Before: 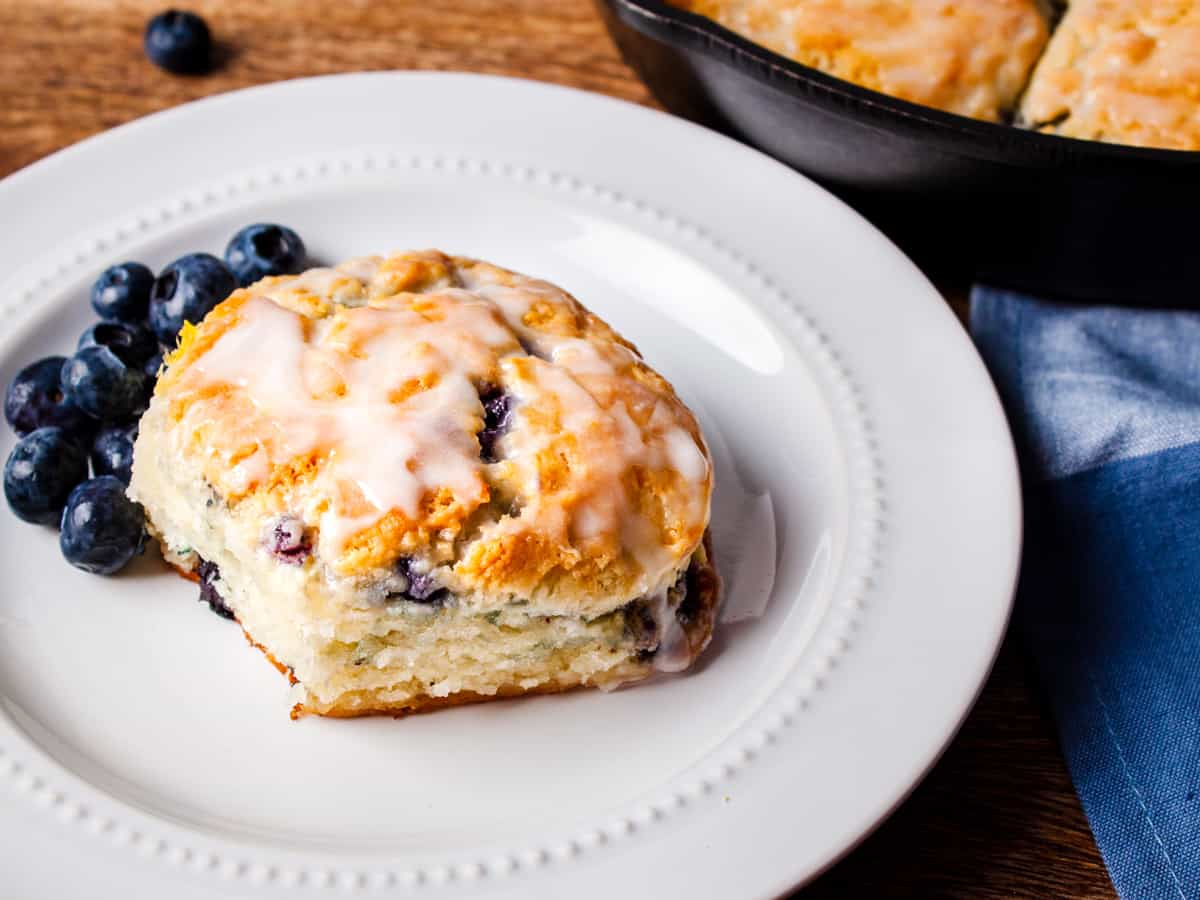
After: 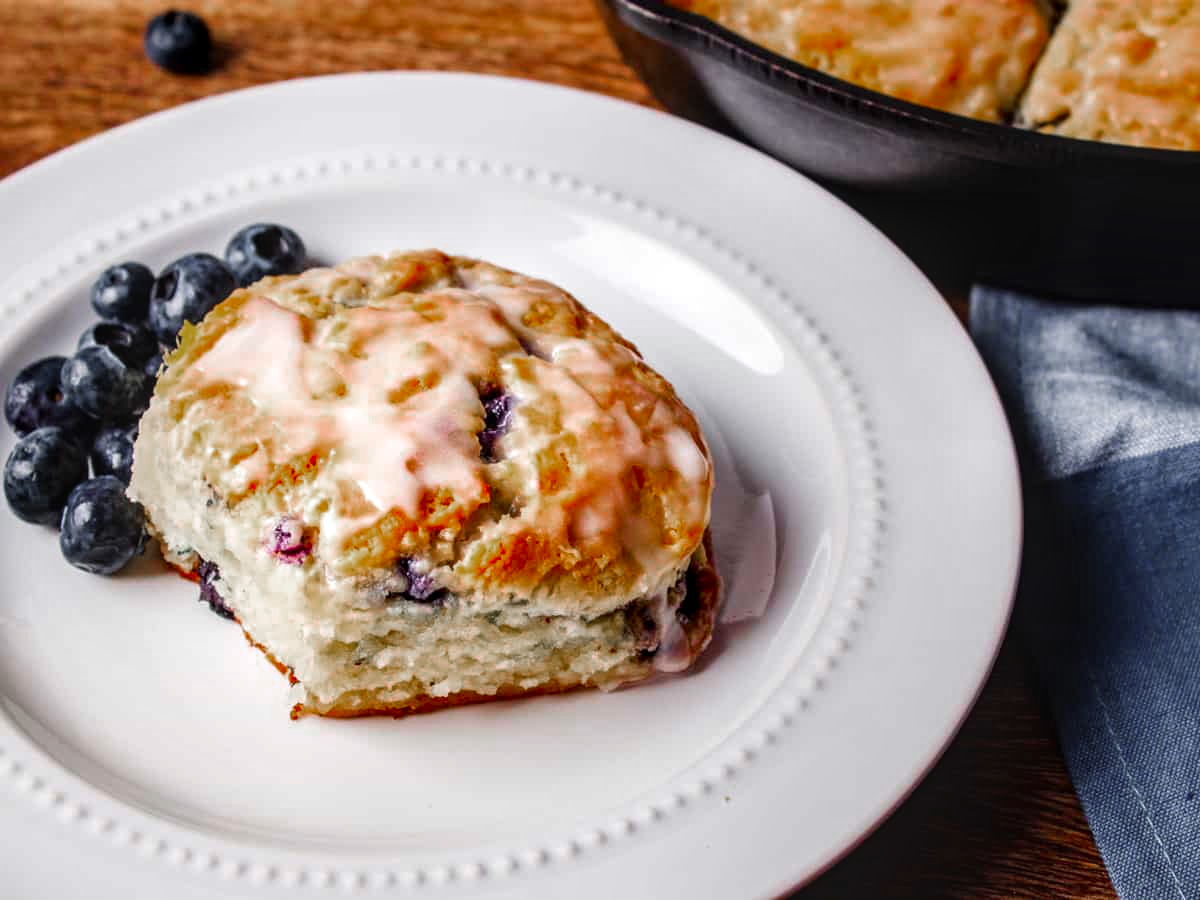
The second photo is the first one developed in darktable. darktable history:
local contrast: highlights 55%, shadows 52%, detail 130%, midtone range 0.452
color zones: curves: ch0 [(0, 0.48) (0.209, 0.398) (0.305, 0.332) (0.429, 0.493) (0.571, 0.5) (0.714, 0.5) (0.857, 0.5) (1, 0.48)]; ch1 [(0, 0.736) (0.143, 0.625) (0.225, 0.371) (0.429, 0.256) (0.571, 0.241) (0.714, 0.213) (0.857, 0.48) (1, 0.736)]; ch2 [(0, 0.448) (0.143, 0.498) (0.286, 0.5) (0.429, 0.5) (0.571, 0.5) (0.714, 0.5) (0.857, 0.5) (1, 0.448)]
